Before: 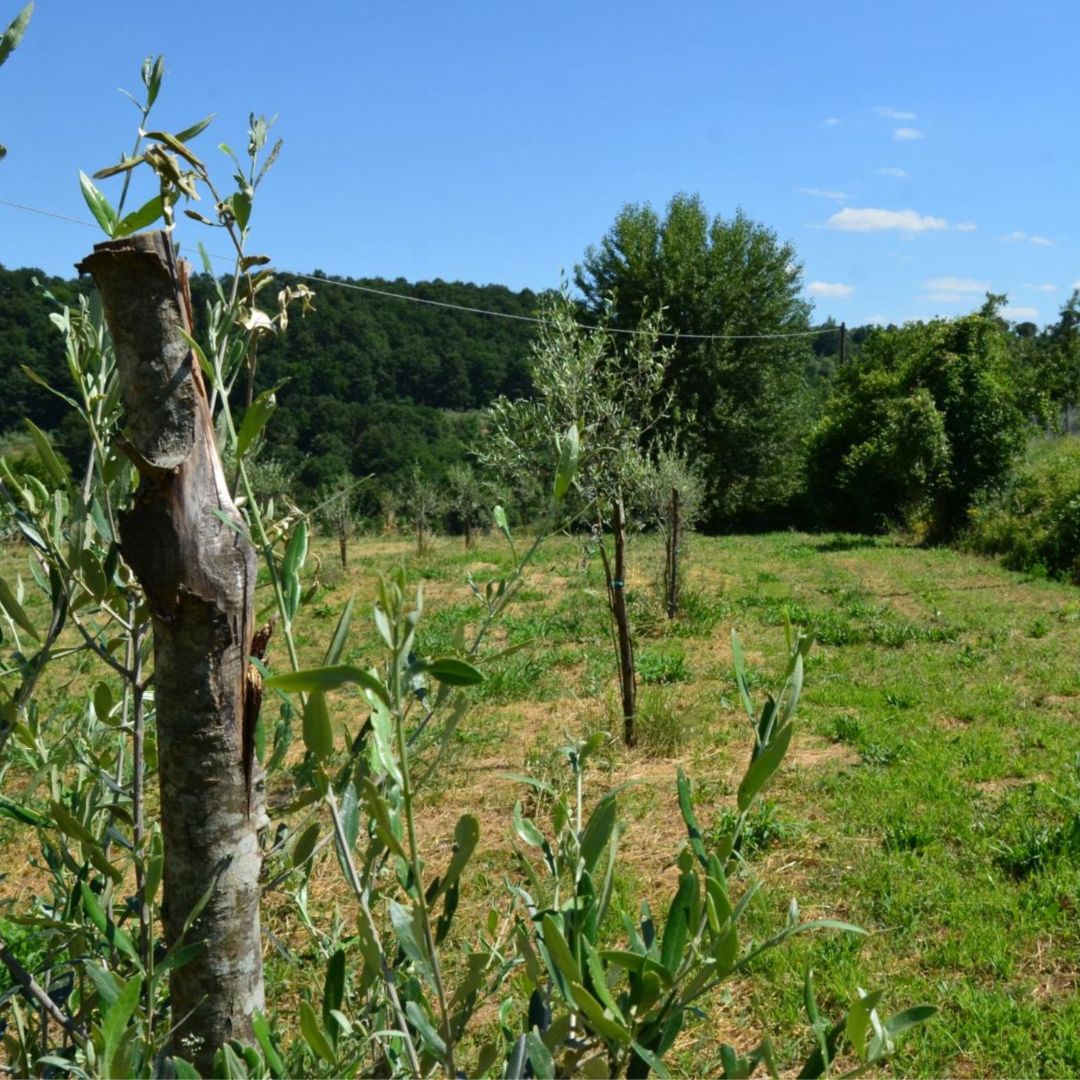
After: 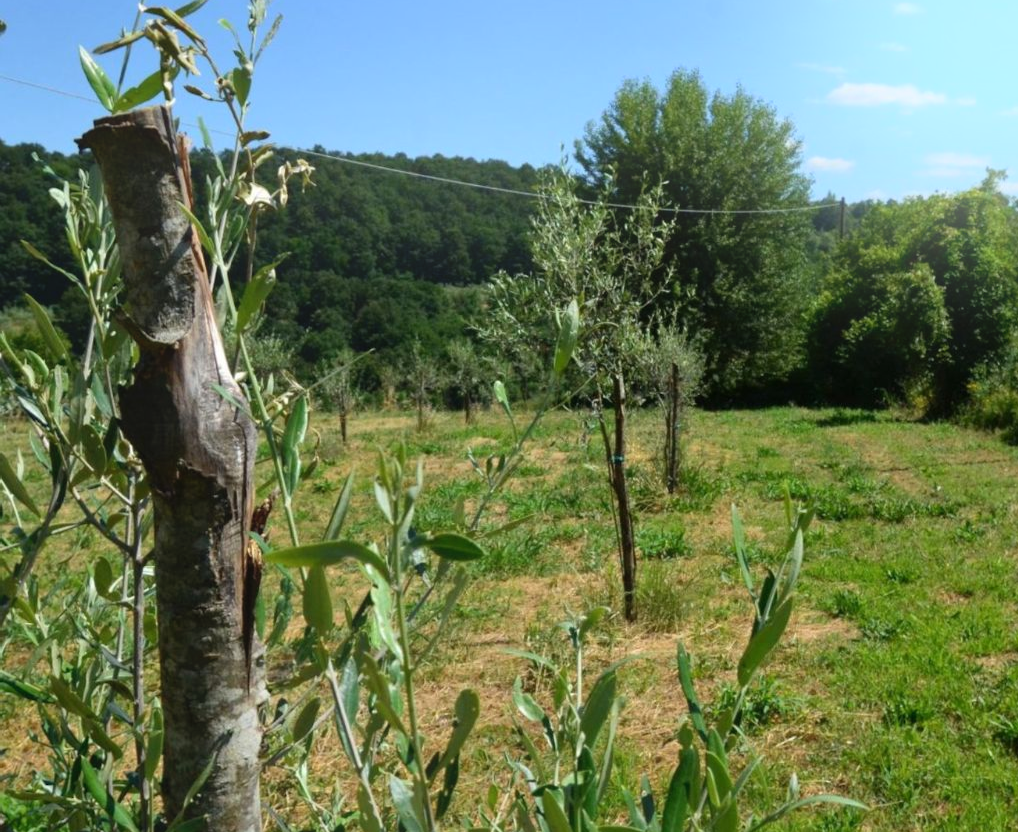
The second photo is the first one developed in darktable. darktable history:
bloom: on, module defaults
crop and rotate: angle 0.03°, top 11.643%, right 5.651%, bottom 11.189%
